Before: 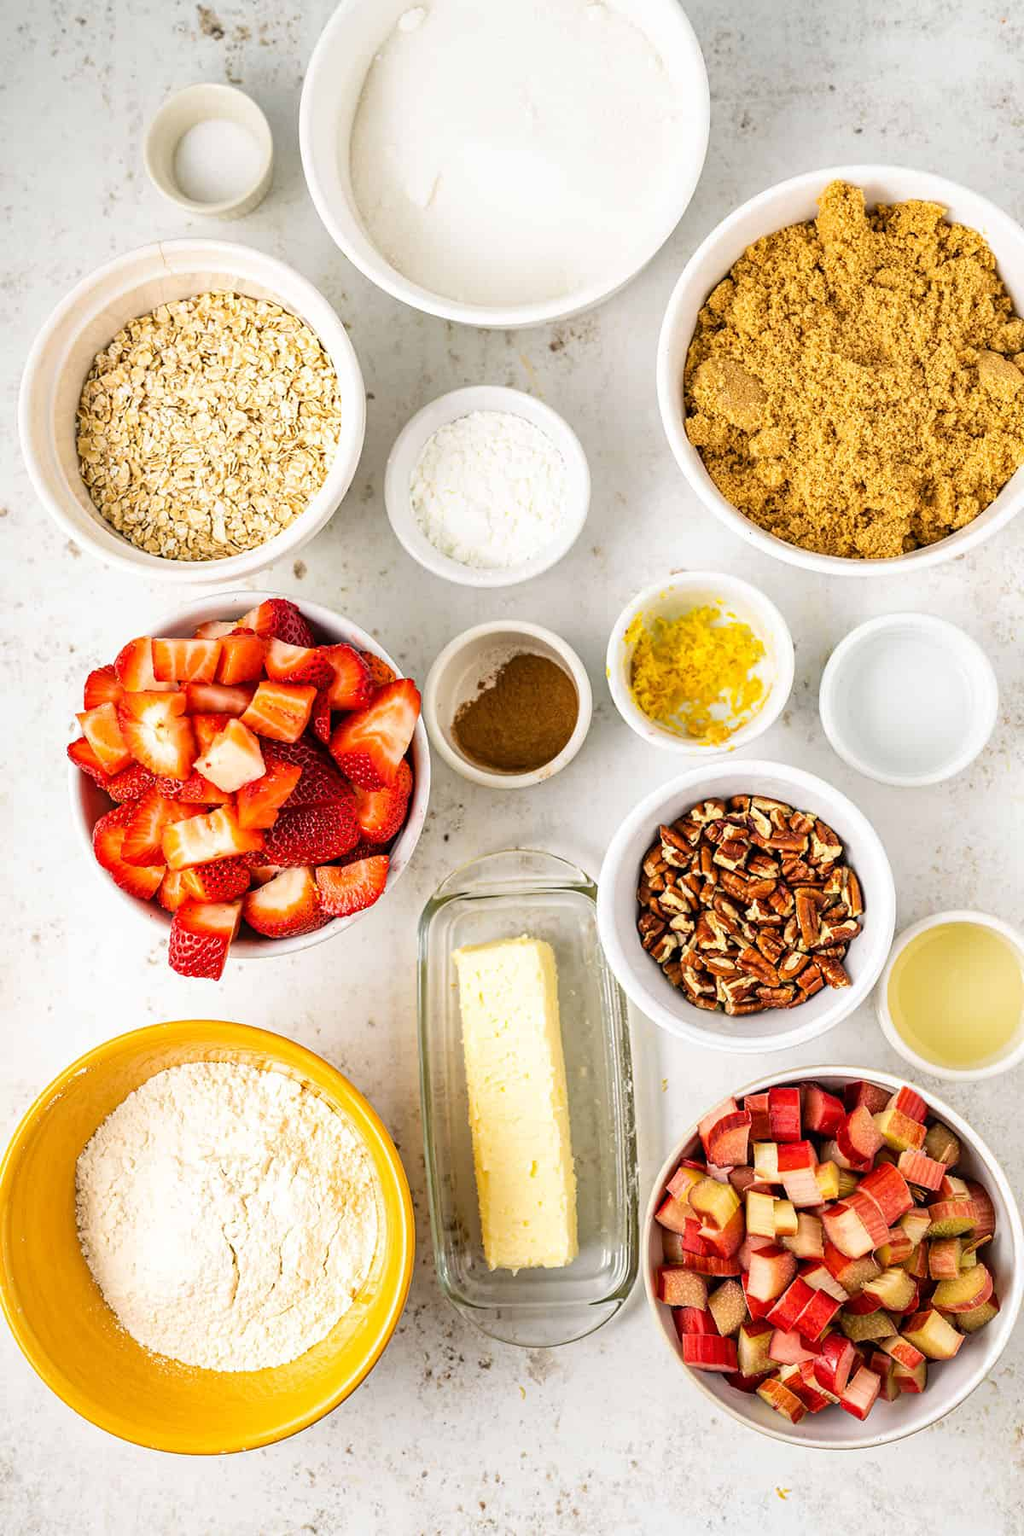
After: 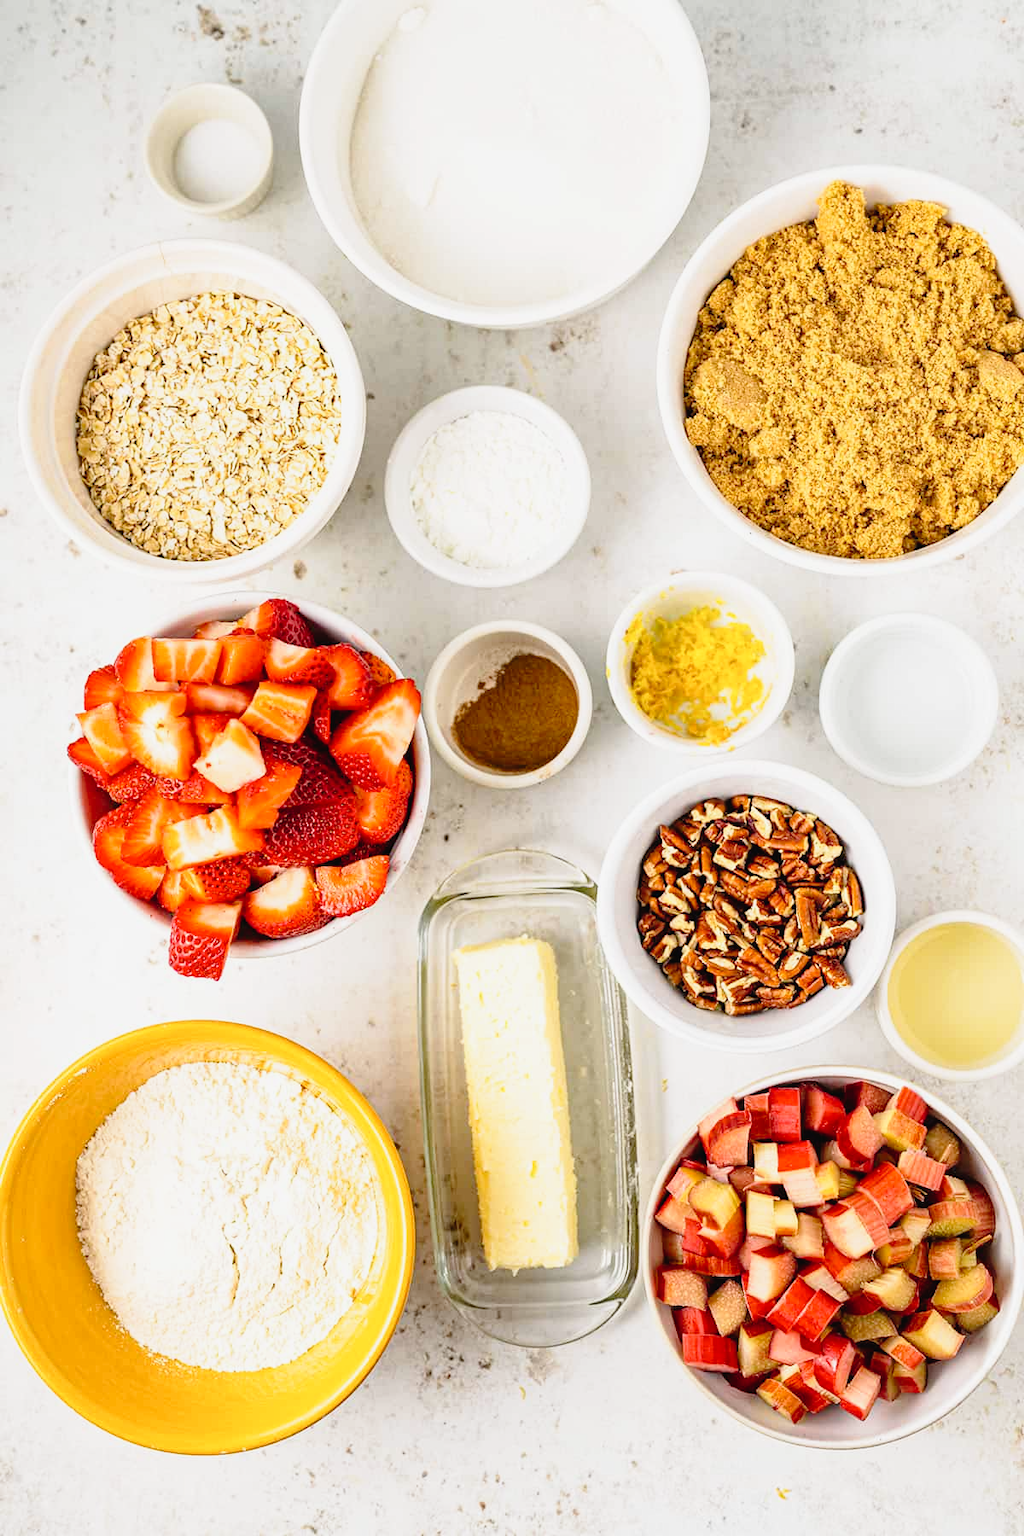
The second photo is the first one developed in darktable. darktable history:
tone curve: curves: ch0 [(0, 0.021) (0.049, 0.044) (0.152, 0.14) (0.328, 0.377) (0.473, 0.543) (0.641, 0.705) (0.85, 0.894) (1, 0.969)]; ch1 [(0, 0) (0.302, 0.331) (0.427, 0.433) (0.472, 0.47) (0.502, 0.503) (0.527, 0.524) (0.564, 0.591) (0.602, 0.632) (0.677, 0.701) (0.859, 0.885) (1, 1)]; ch2 [(0, 0) (0.33, 0.301) (0.447, 0.44) (0.487, 0.496) (0.502, 0.516) (0.535, 0.563) (0.565, 0.6) (0.618, 0.629) (1, 1)], preserve colors none
